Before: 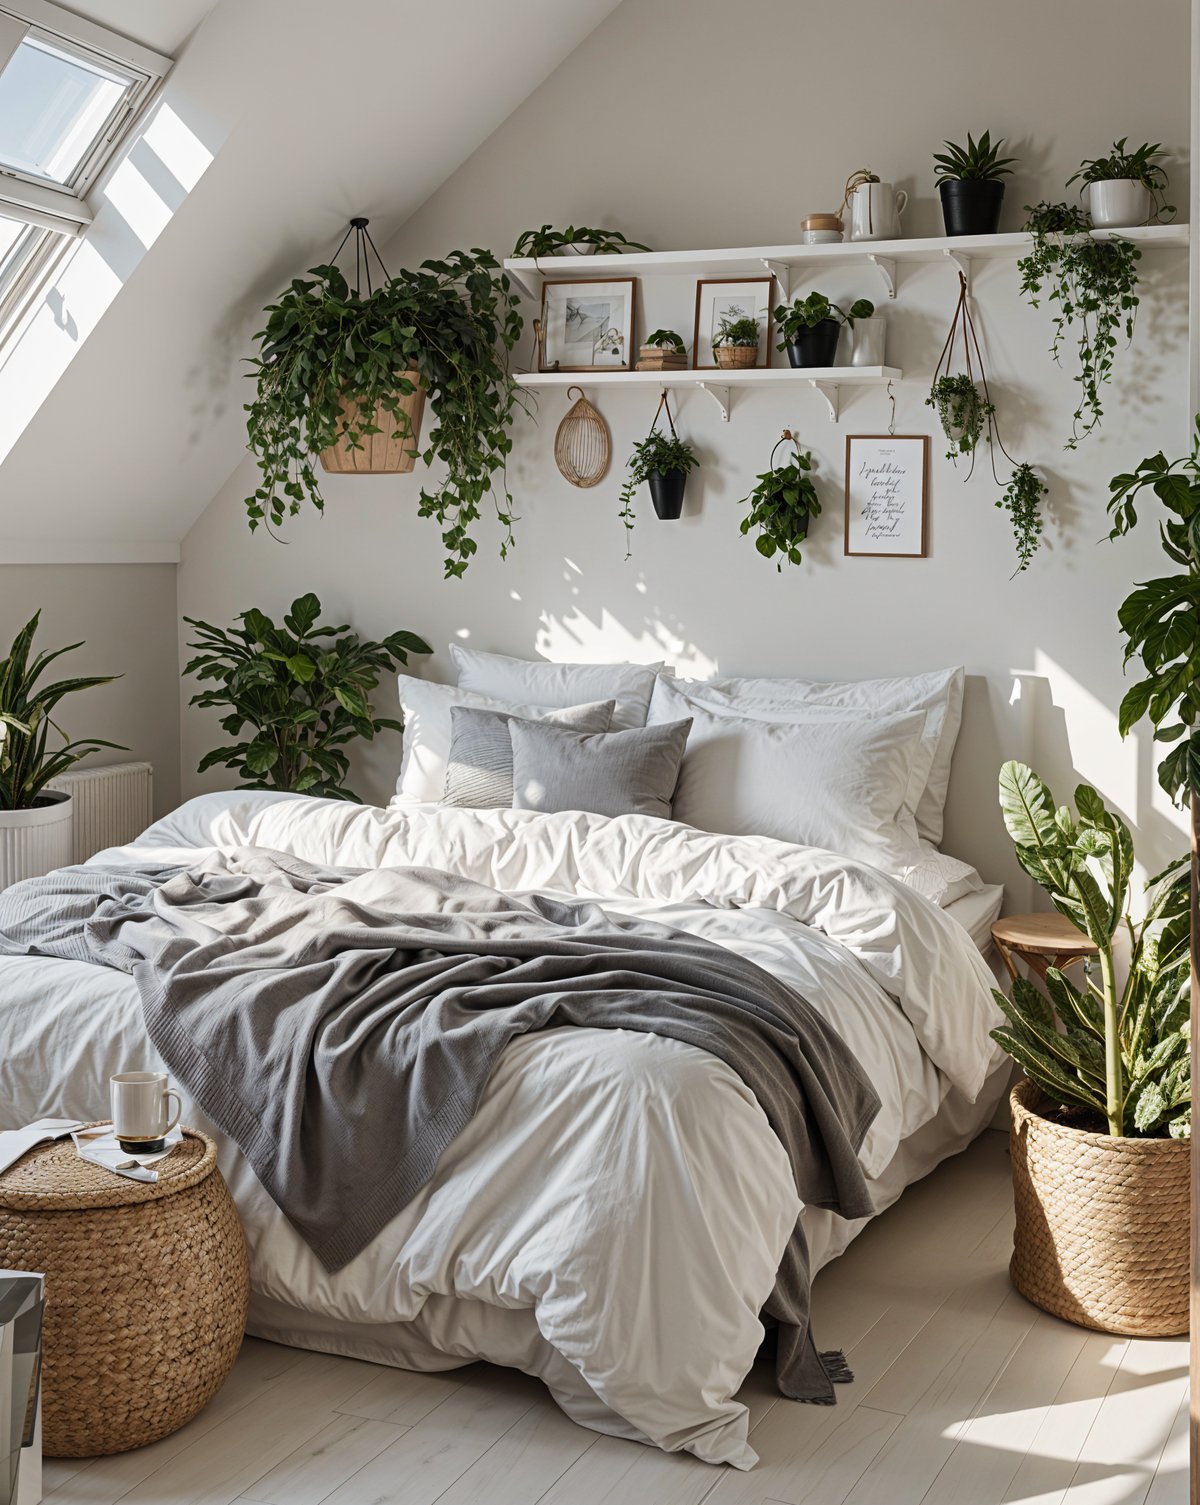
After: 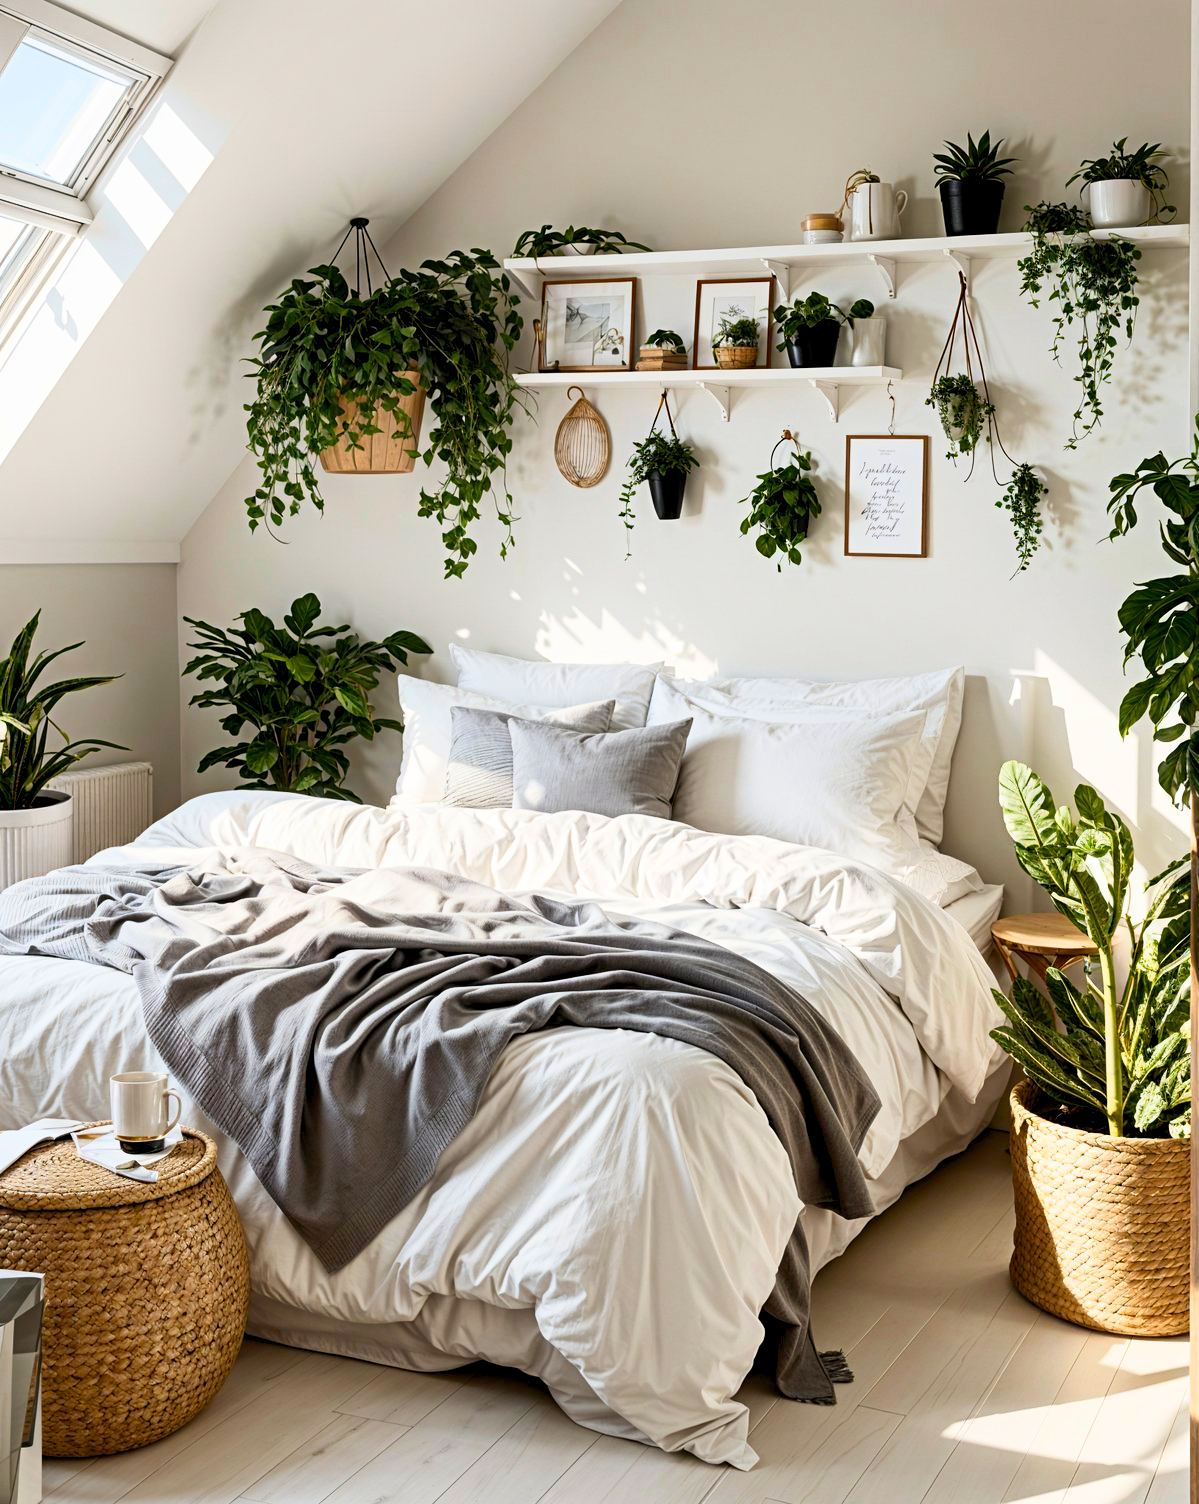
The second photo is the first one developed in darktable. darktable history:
shadows and highlights: shadows -0.253, highlights 41.99, highlights color adjustment 73.65%
color balance rgb: global offset › luminance -0.85%, perceptual saturation grading › global saturation 25.86%
contrast brightness saturation: contrast 0.203, brightness 0.158, saturation 0.216
